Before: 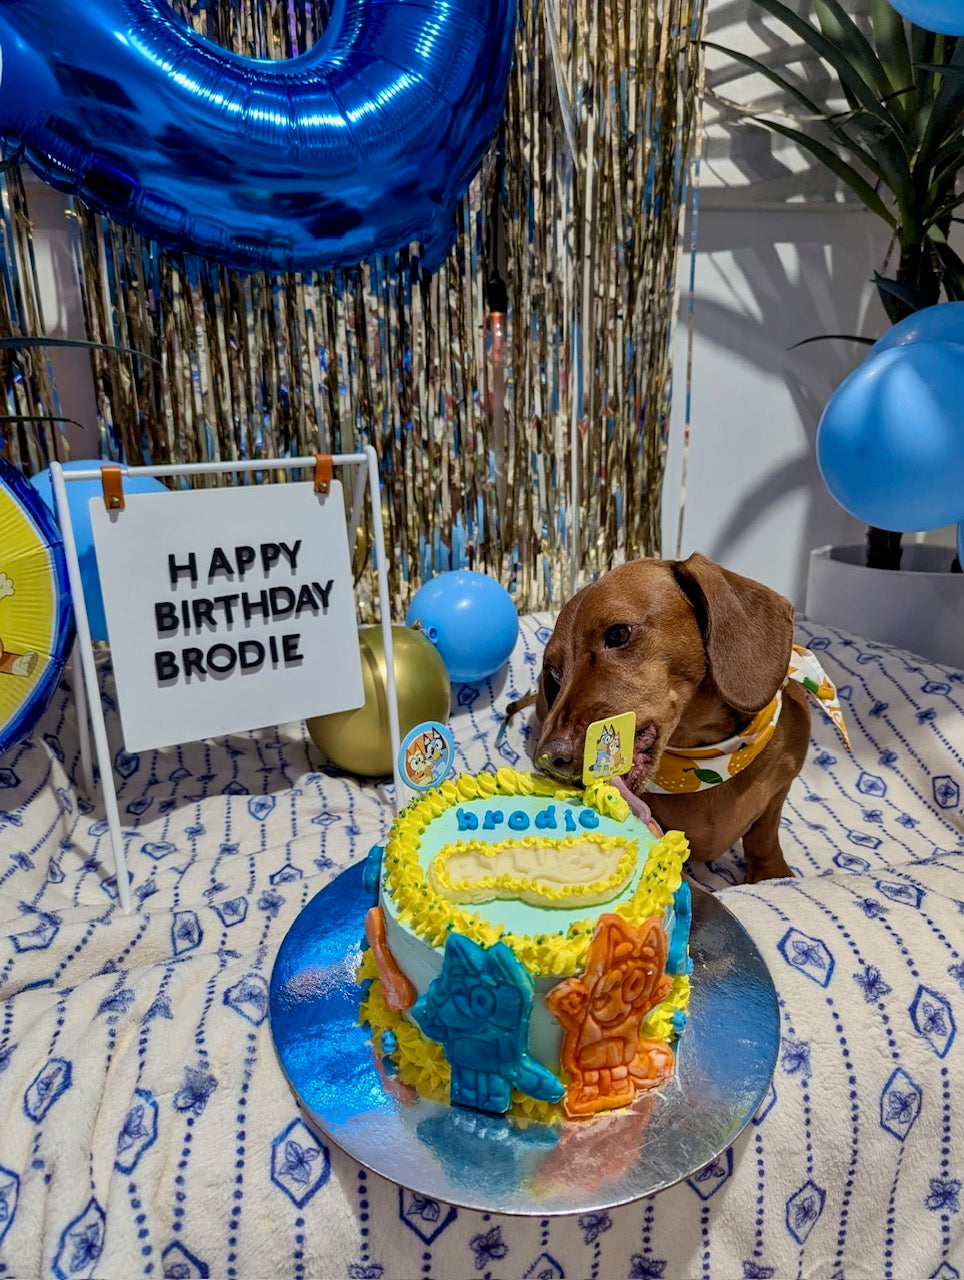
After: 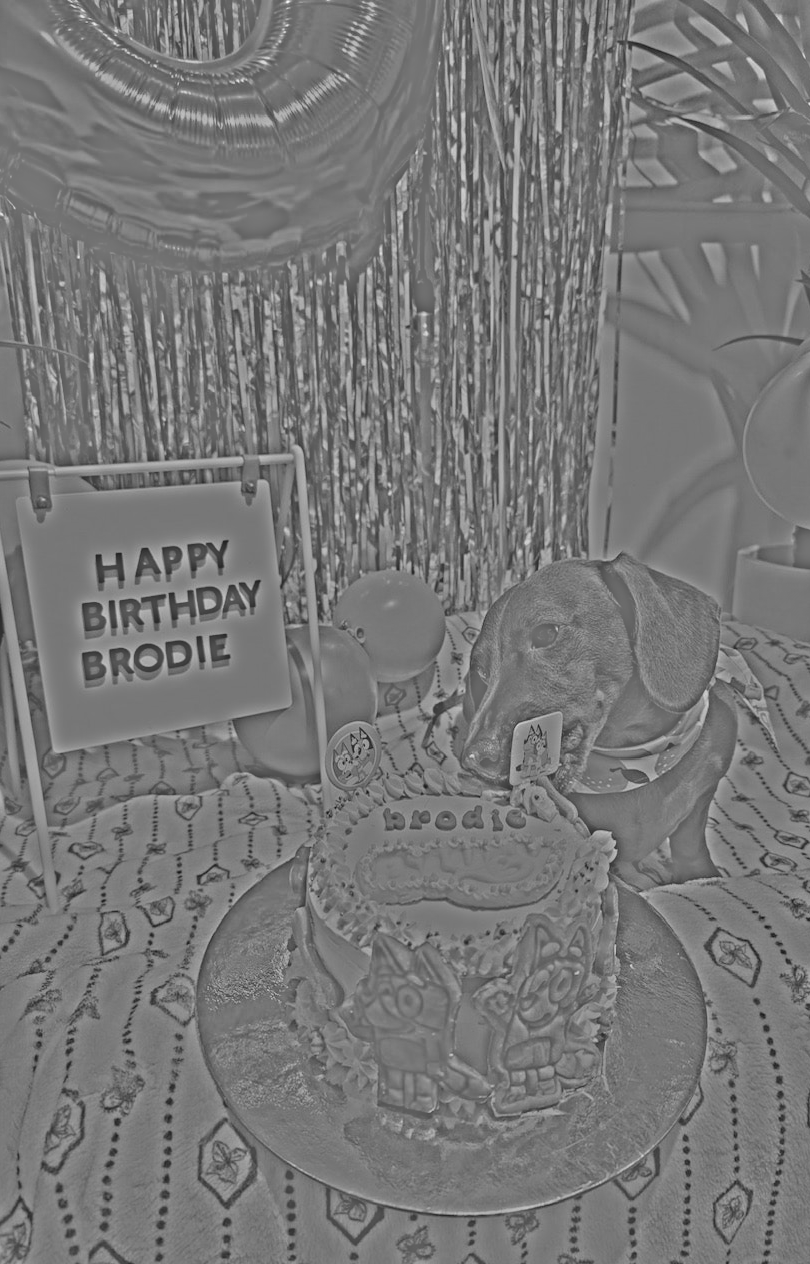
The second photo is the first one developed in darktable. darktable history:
highpass: sharpness 25.84%, contrast boost 14.94%
crop: left 7.598%, right 7.873%
tone equalizer: -8 EV -0.417 EV, -7 EV -0.389 EV, -6 EV -0.333 EV, -5 EV -0.222 EV, -3 EV 0.222 EV, -2 EV 0.333 EV, -1 EV 0.389 EV, +0 EV 0.417 EV, edges refinement/feathering 500, mask exposure compensation -1.57 EV, preserve details no
